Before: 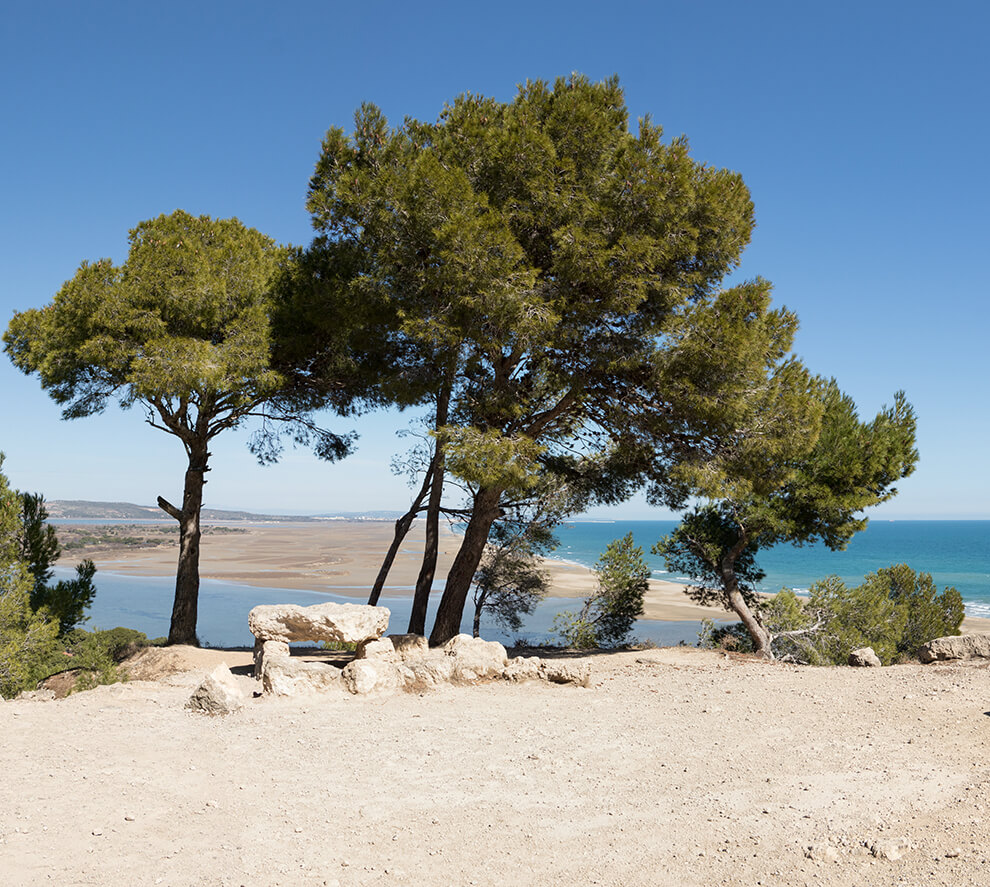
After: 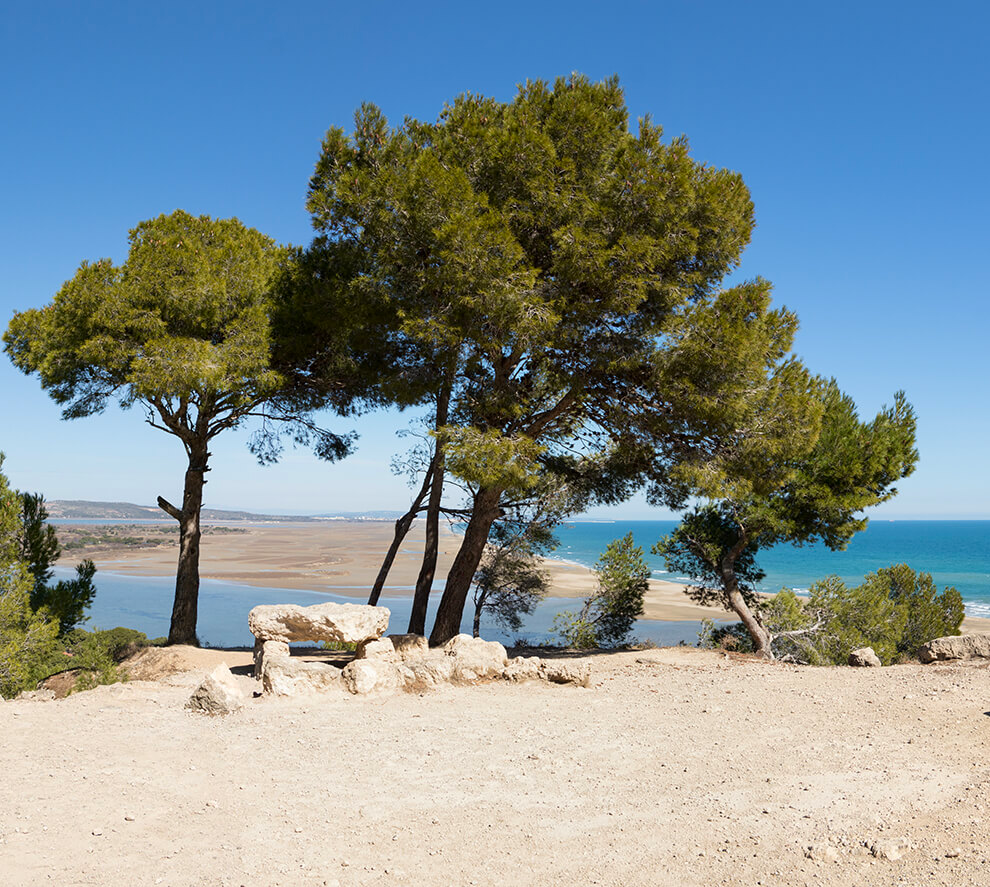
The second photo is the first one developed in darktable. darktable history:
contrast brightness saturation: saturation 0.176
